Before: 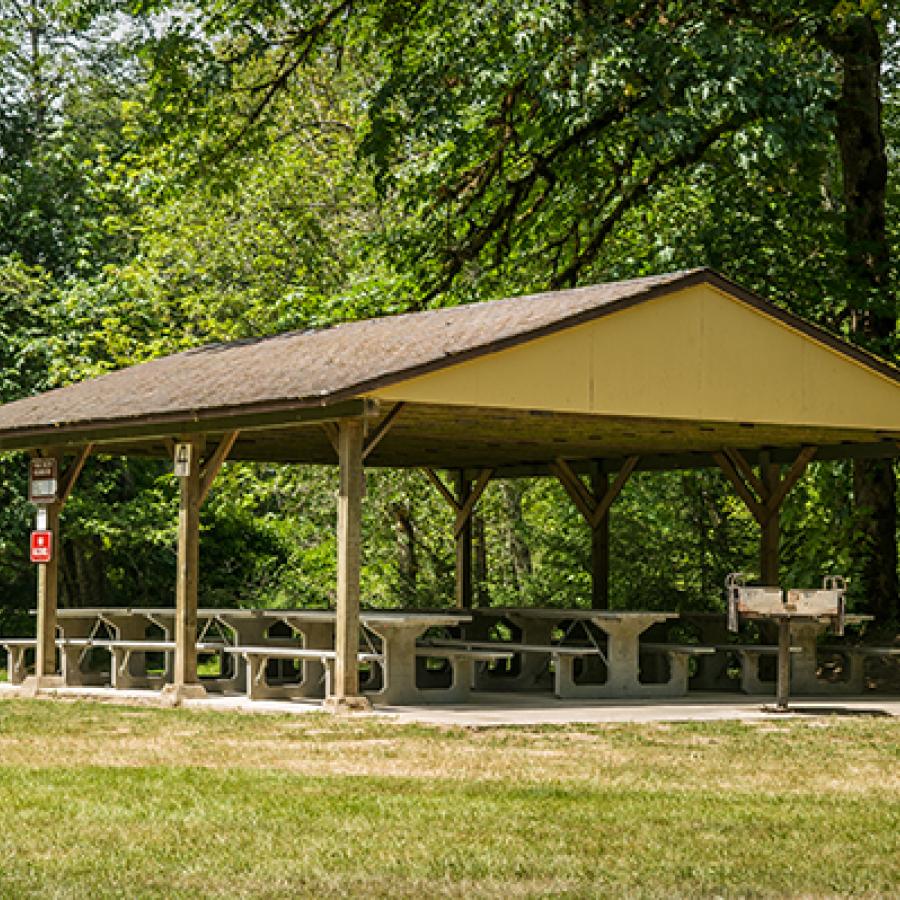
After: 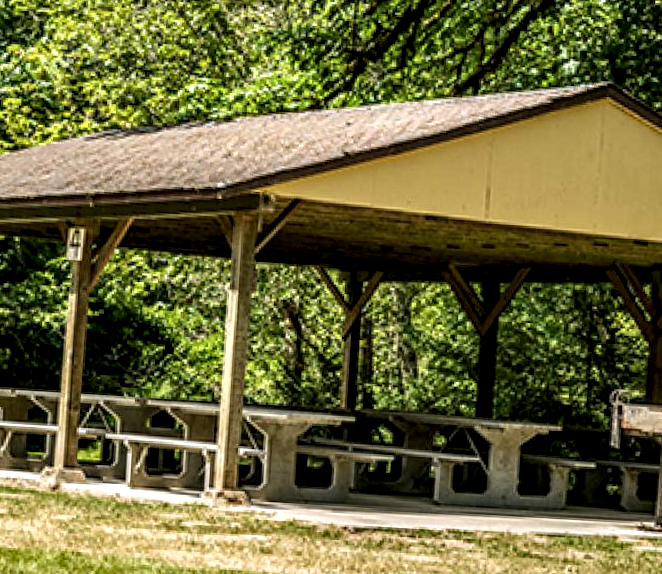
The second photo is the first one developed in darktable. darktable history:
crop and rotate: angle -3.37°, left 9.79%, top 20.73%, right 12.42%, bottom 11.82%
local contrast: highlights 19%, detail 186%
